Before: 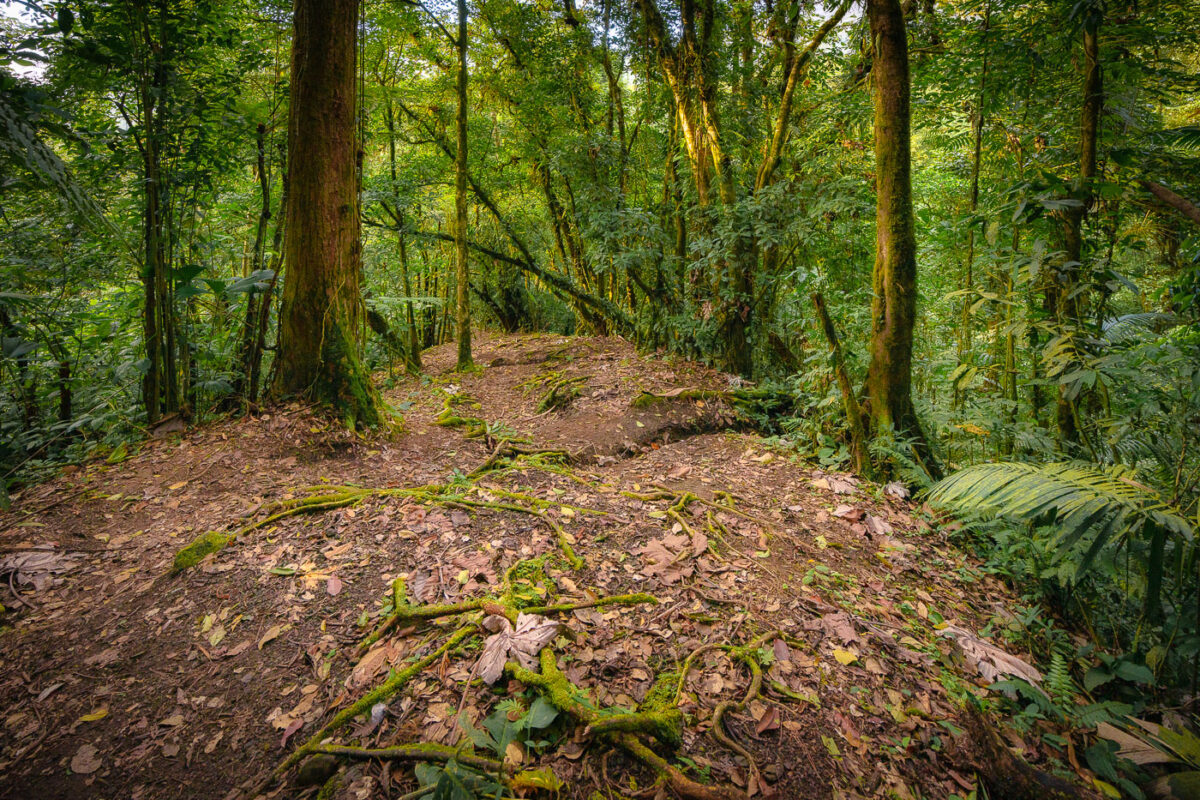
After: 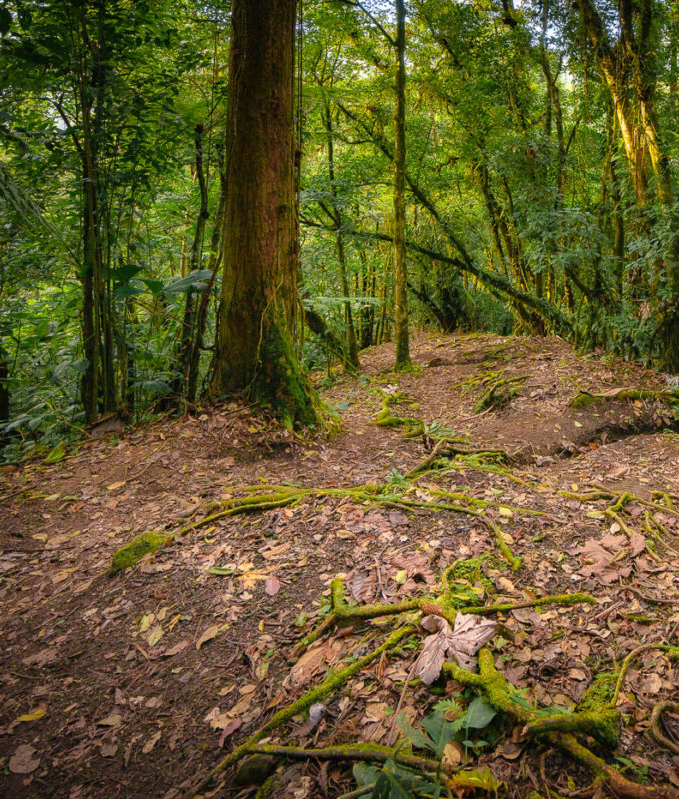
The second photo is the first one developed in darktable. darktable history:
crop: left 5.242%, right 38.152%
